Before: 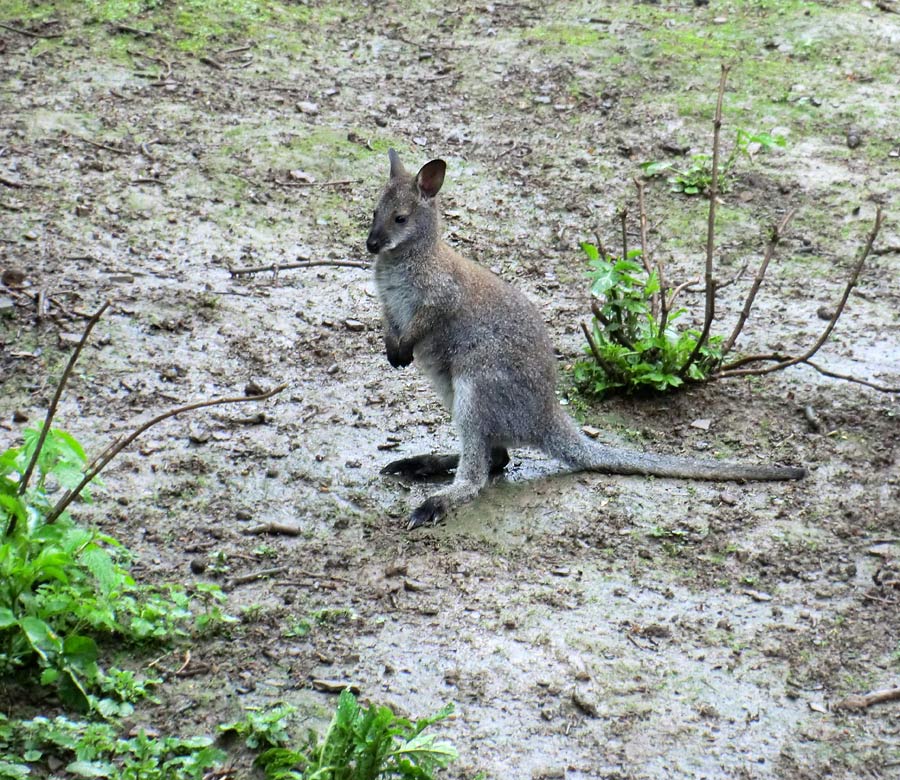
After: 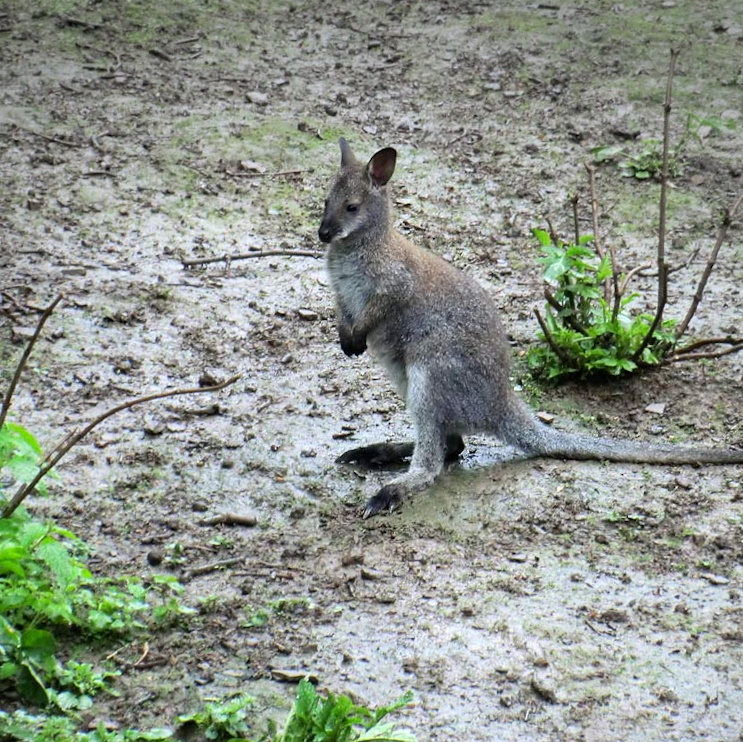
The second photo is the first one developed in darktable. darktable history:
vignetting: fall-off start 100.42%, fall-off radius 70.62%, center (-0.026, 0.398), width/height ratio 1.171
crop and rotate: angle 0.863°, left 4.419%, top 0.714%, right 11.507%, bottom 2.486%
